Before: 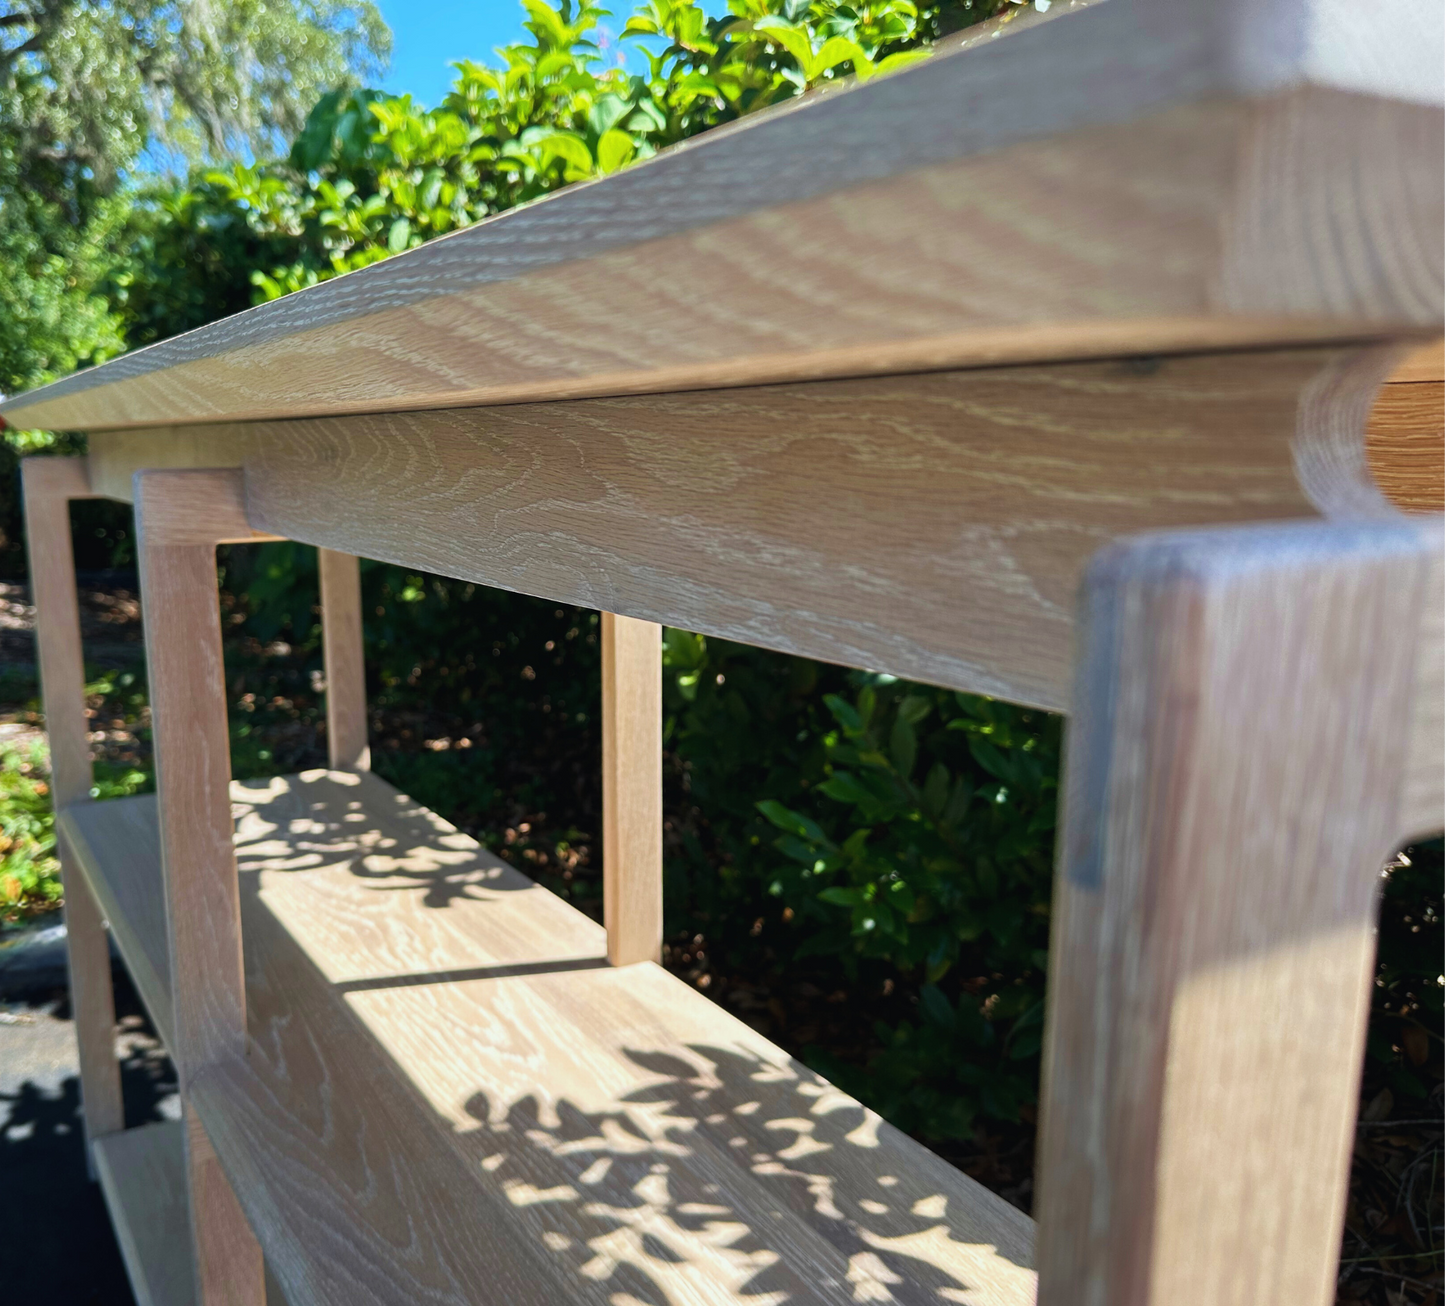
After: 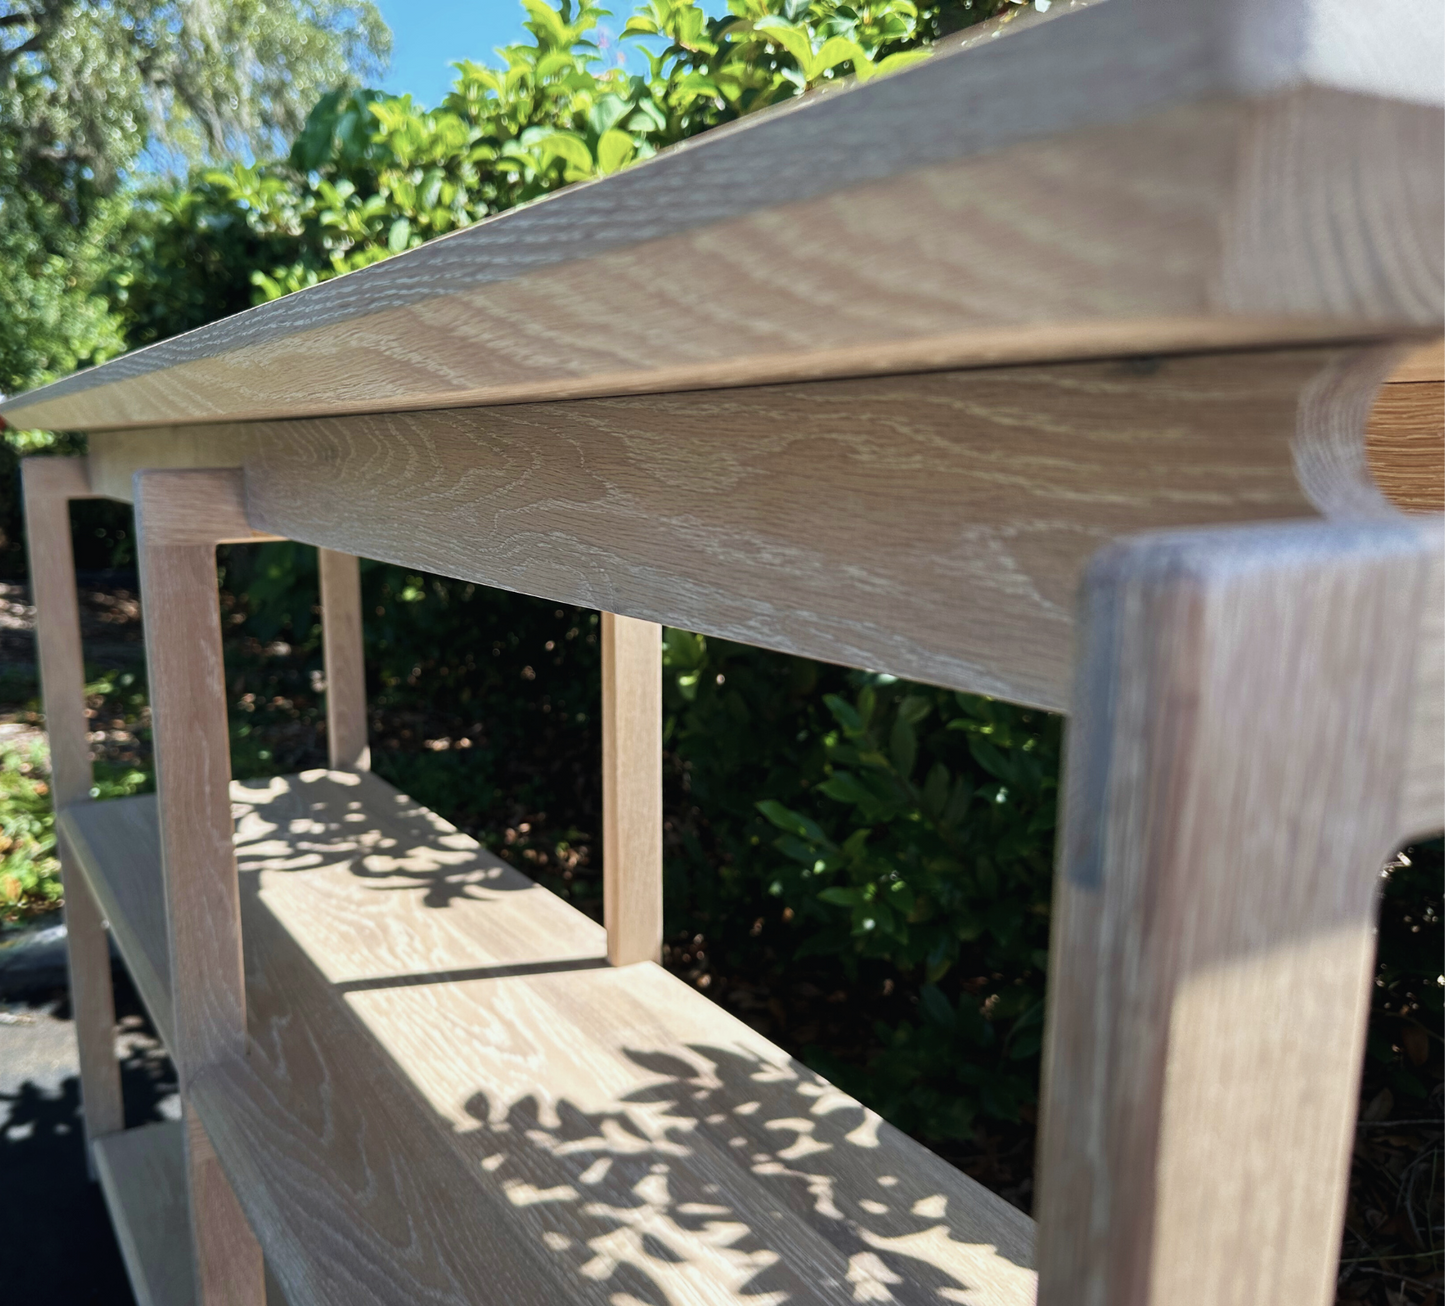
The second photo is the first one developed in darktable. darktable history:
contrast brightness saturation: contrast 0.063, brightness -0.014, saturation -0.241
